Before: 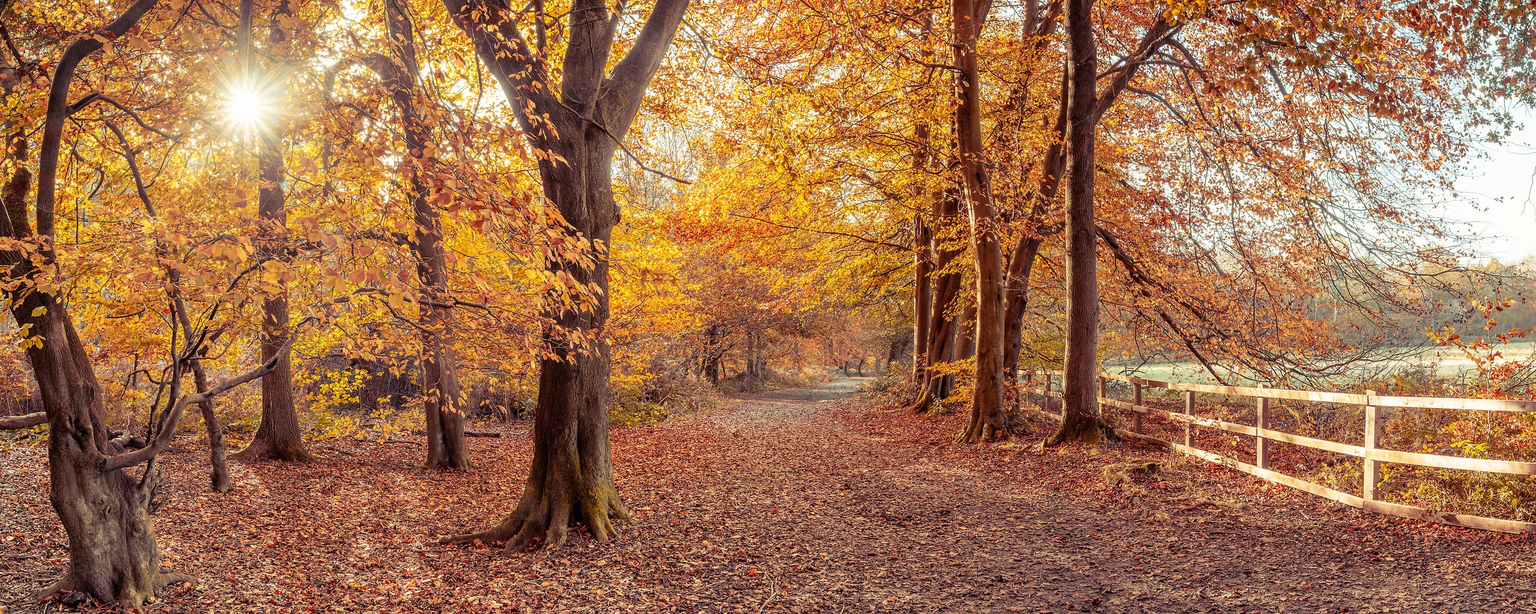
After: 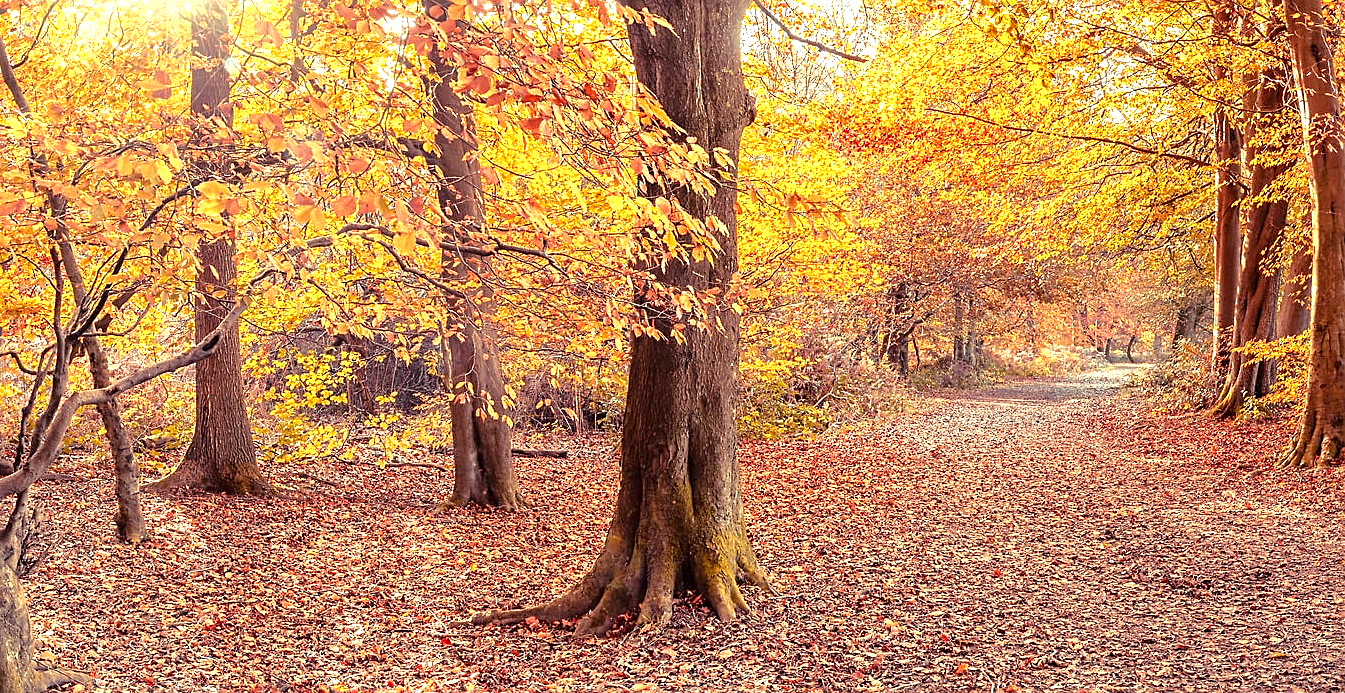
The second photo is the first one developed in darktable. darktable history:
sharpen: on, module defaults
crop: left 8.949%, top 23.567%, right 34.969%, bottom 4.167%
shadows and highlights: shadows -20.35, white point adjustment -1.93, highlights -34.93
exposure: black level correction 0, exposure 1.199 EV, compensate highlight preservation false
